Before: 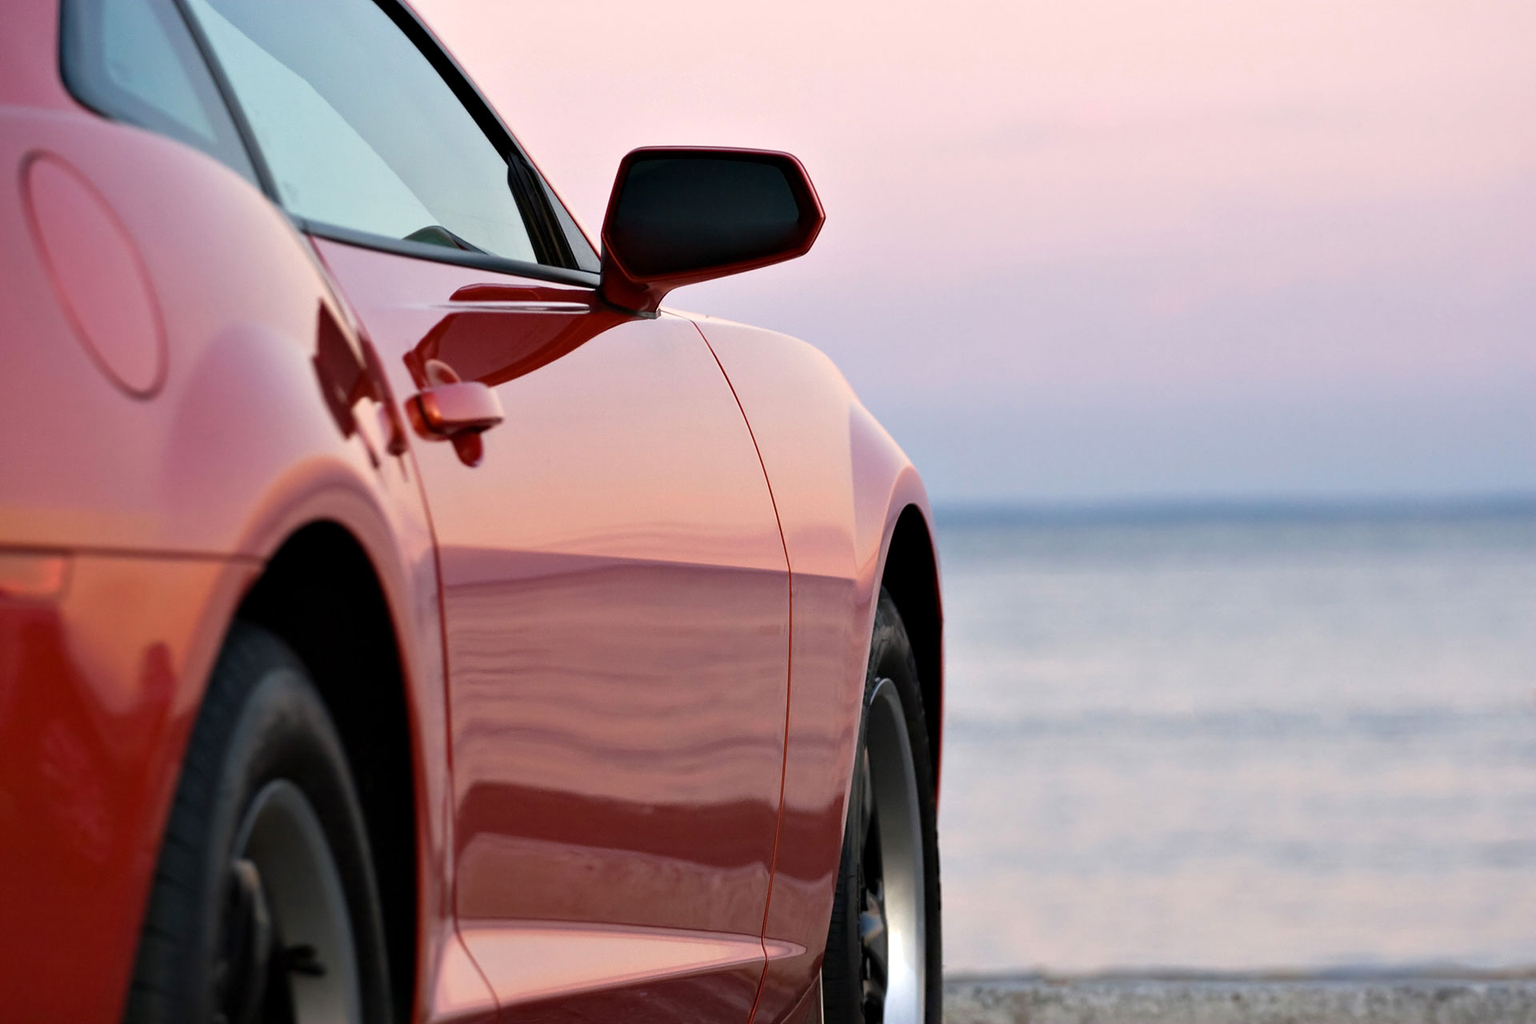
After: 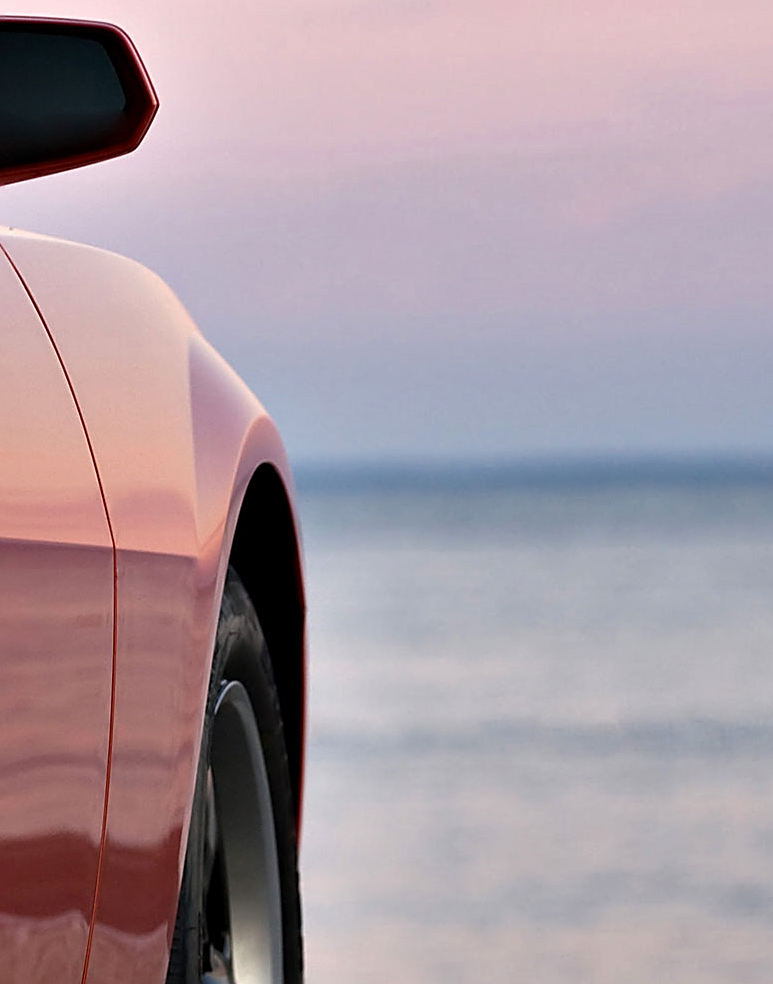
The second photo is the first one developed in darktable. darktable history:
crop: left 45.518%, top 13.124%, right 14.175%, bottom 9.948%
shadows and highlights: low approximation 0.01, soften with gaussian
tone equalizer: on, module defaults
sharpen: on, module defaults
